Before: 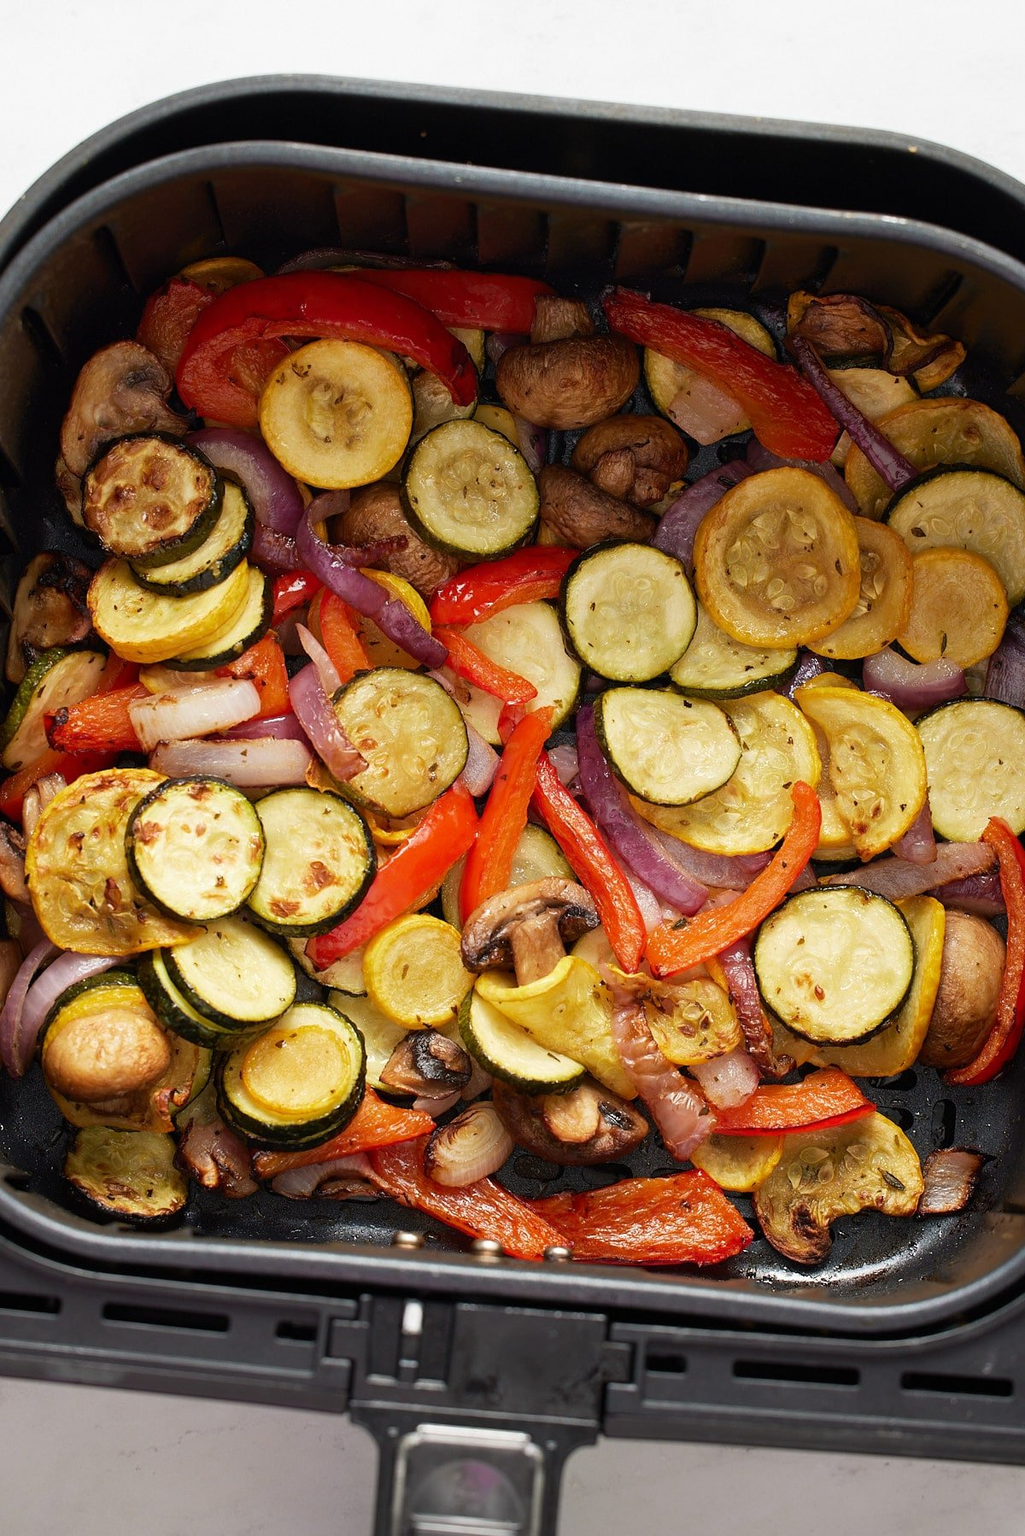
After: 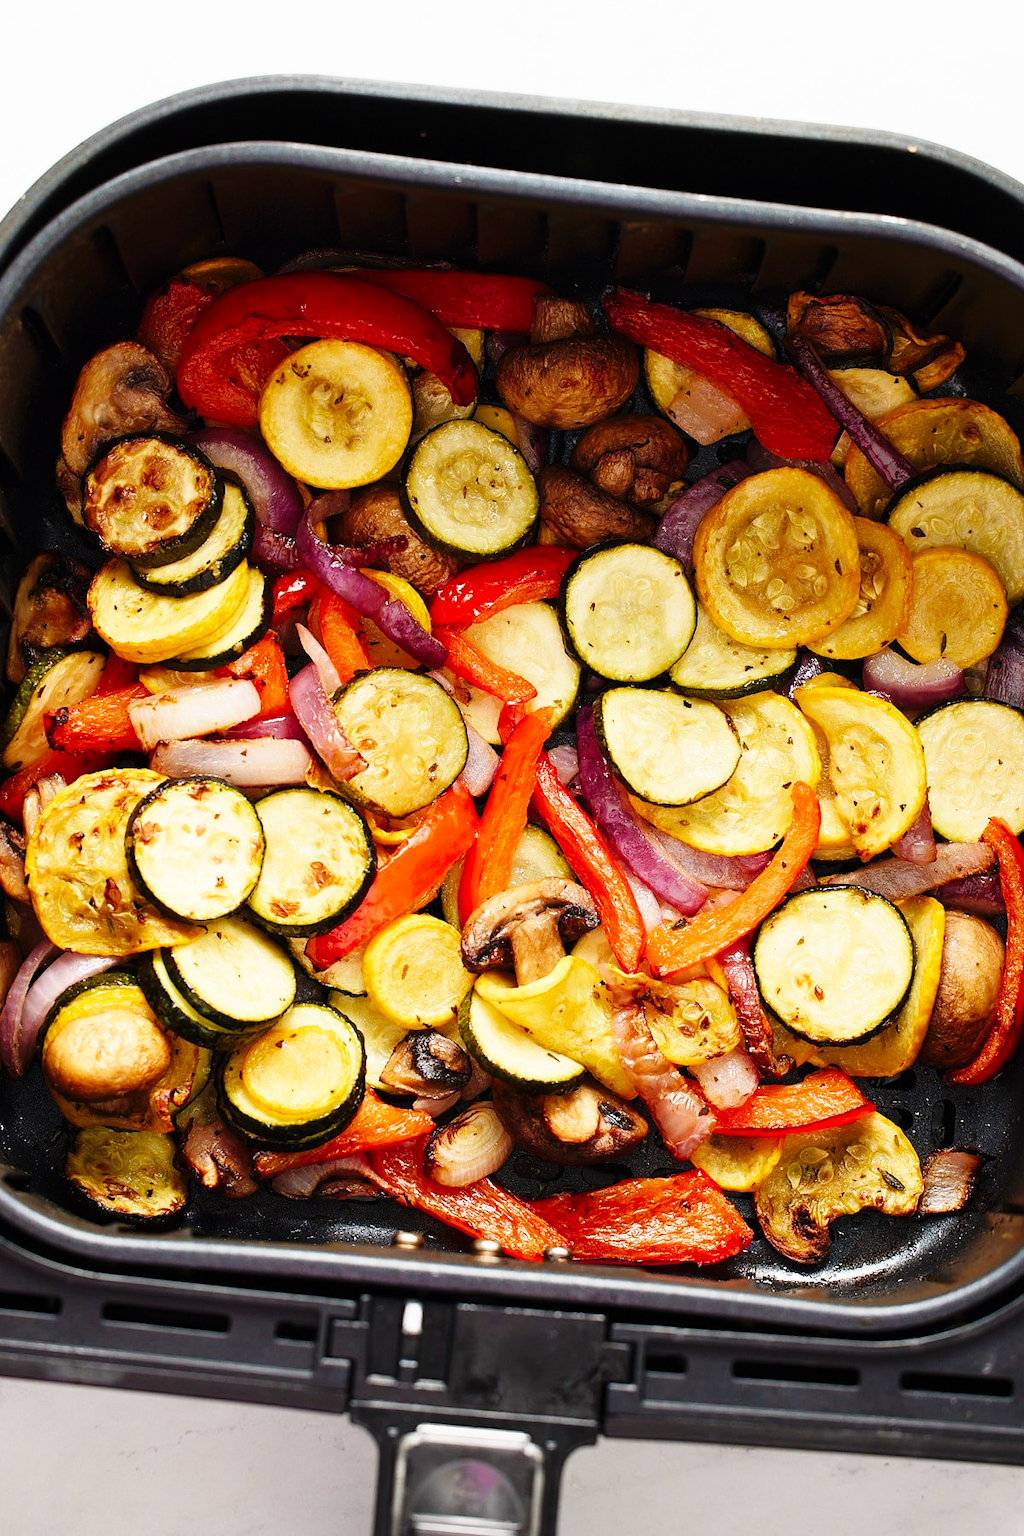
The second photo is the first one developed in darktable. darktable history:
shadows and highlights: shadows 0.877, highlights 38.28
base curve: curves: ch0 [(0, 0) (0.036, 0.025) (0.121, 0.166) (0.206, 0.329) (0.605, 0.79) (1, 1)], preserve colors none
